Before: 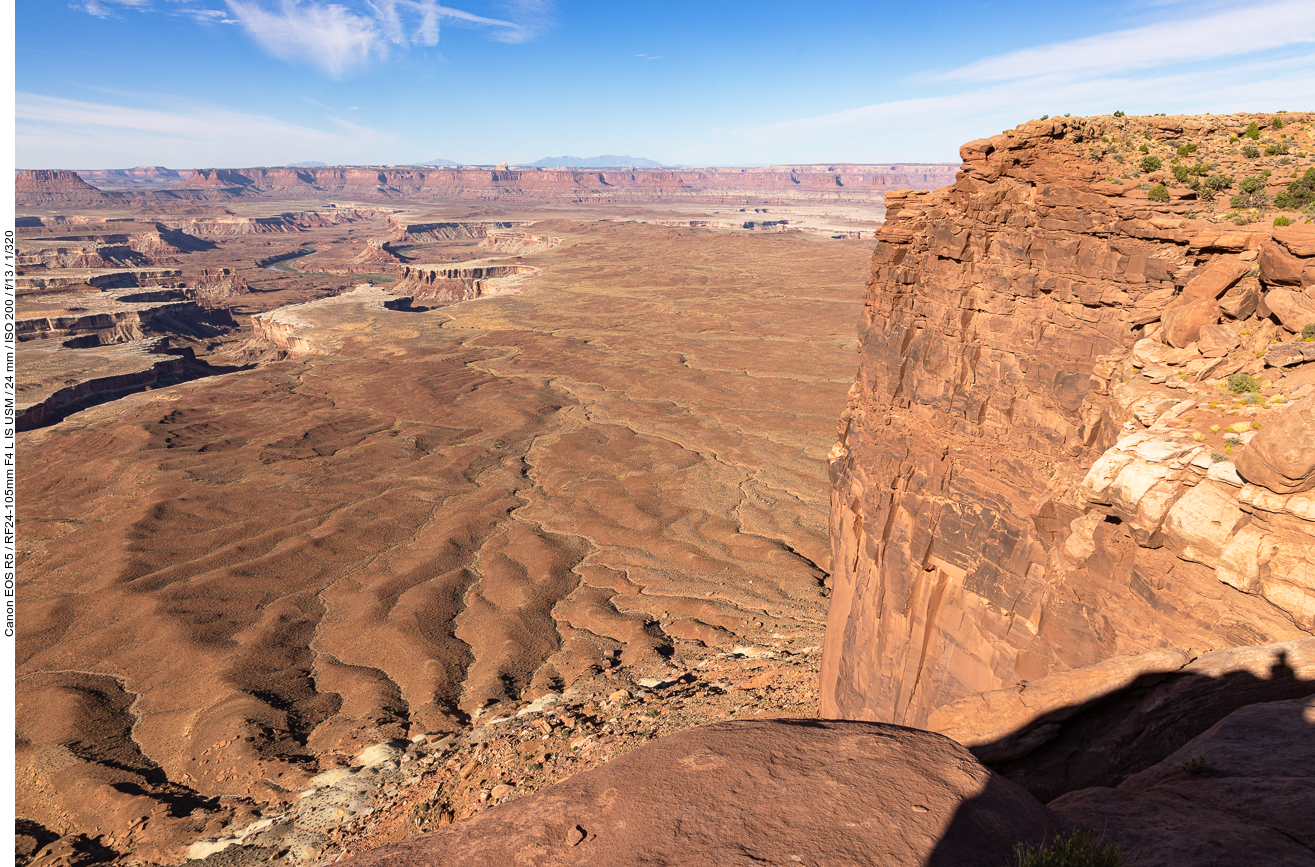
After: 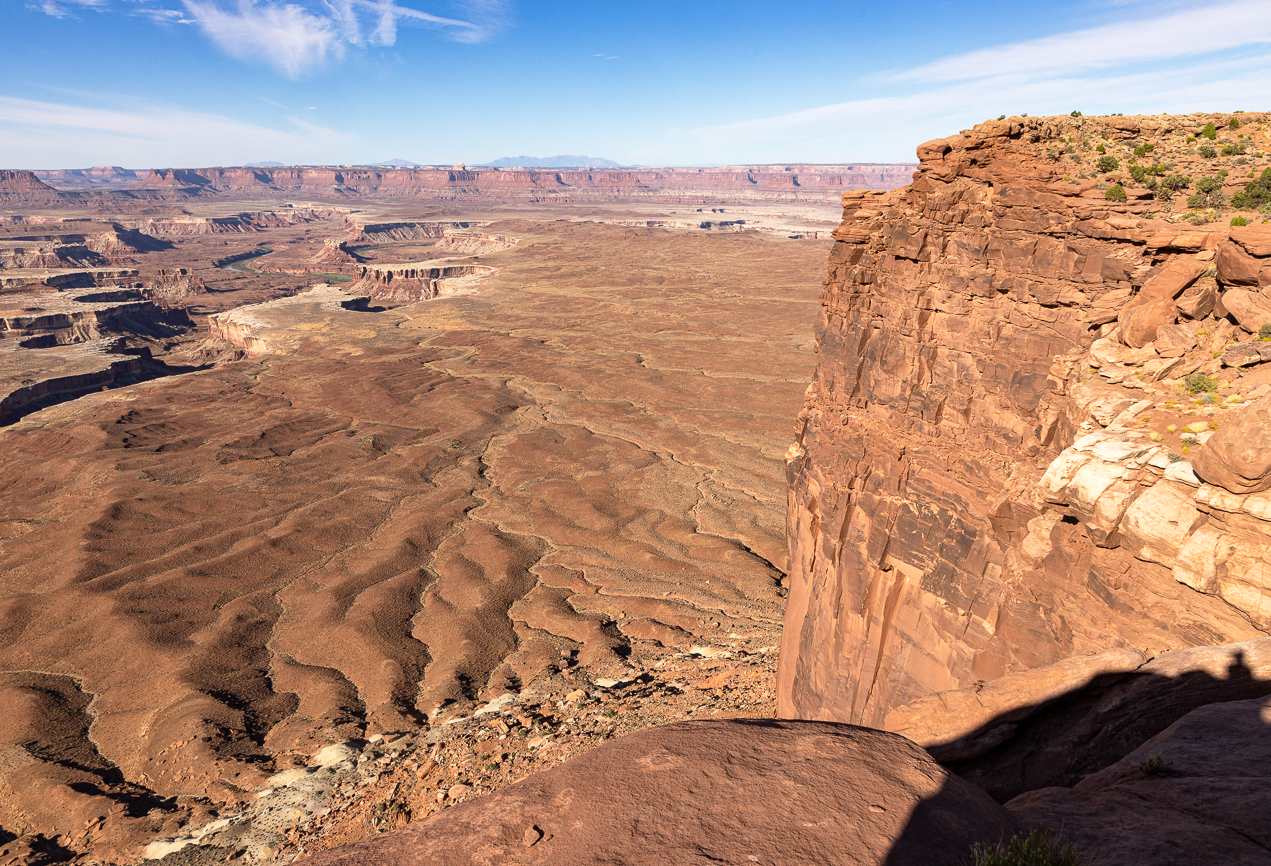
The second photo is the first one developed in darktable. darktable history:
crop and rotate: left 3.286%
local contrast: mode bilateral grid, contrast 20, coarseness 51, detail 119%, midtone range 0.2
